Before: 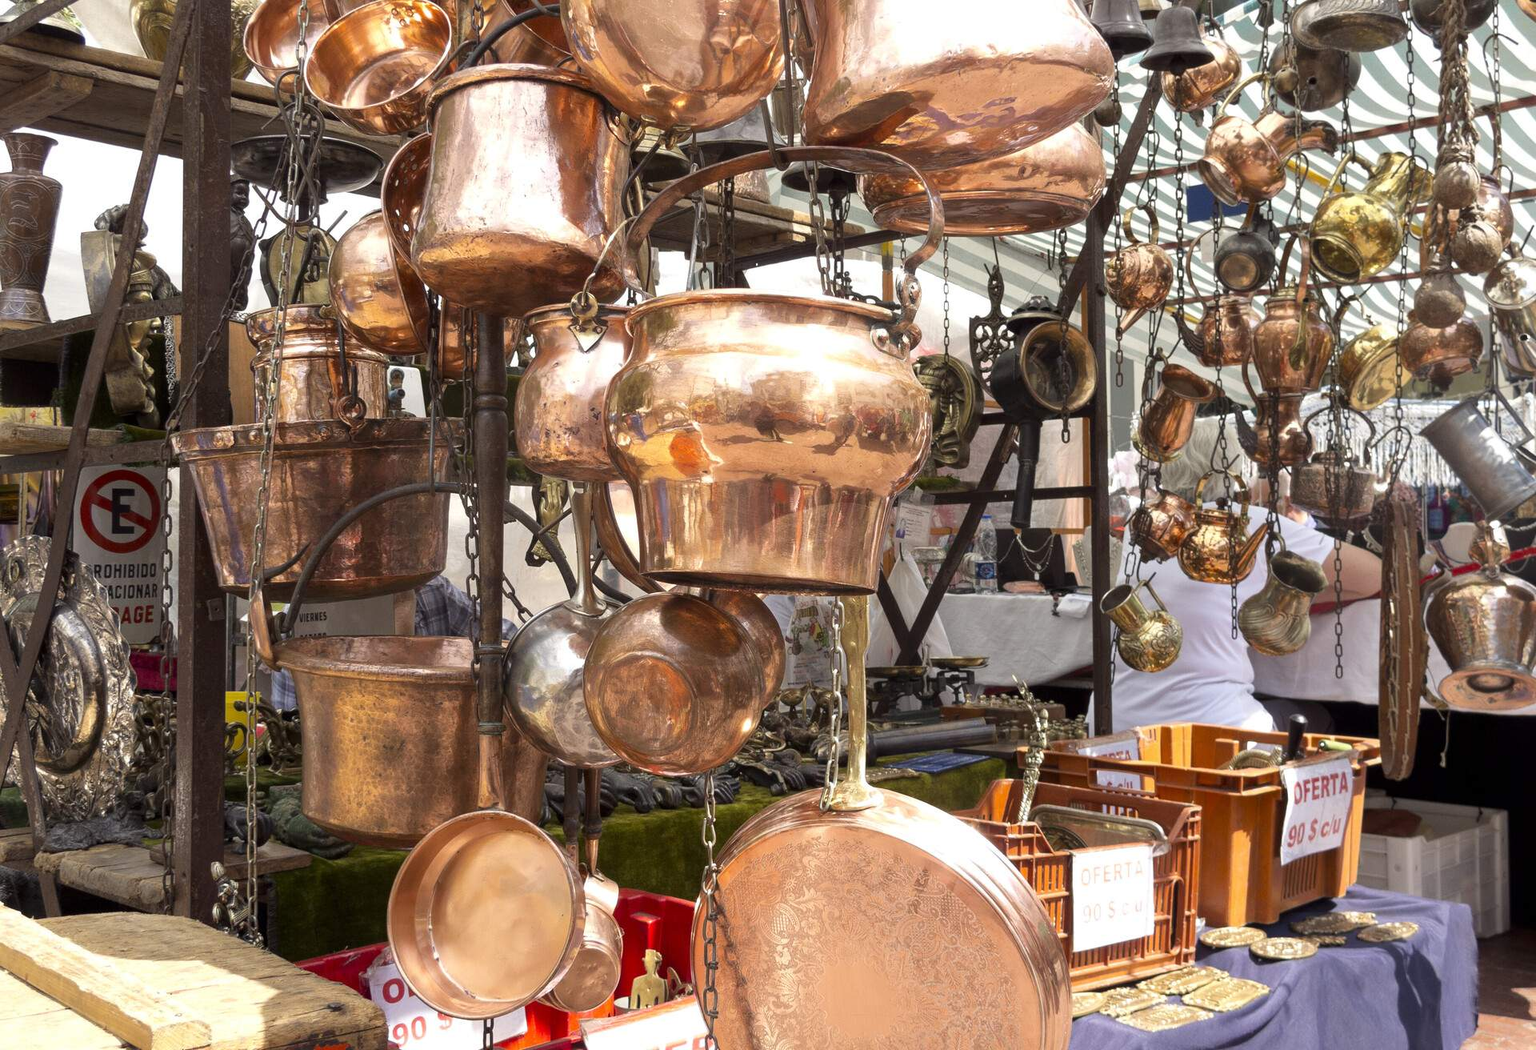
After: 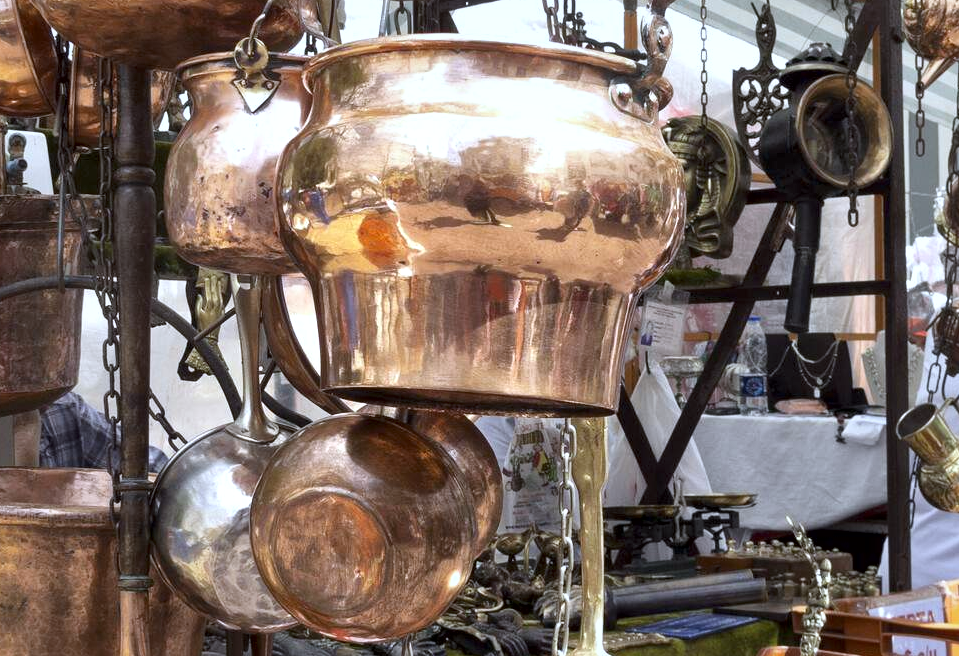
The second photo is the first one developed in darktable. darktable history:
tone equalizer: on, module defaults
crop: left 25%, top 25%, right 25%, bottom 25%
white balance: red 0.931, blue 1.11
local contrast: mode bilateral grid, contrast 25, coarseness 60, detail 151%, midtone range 0.2
